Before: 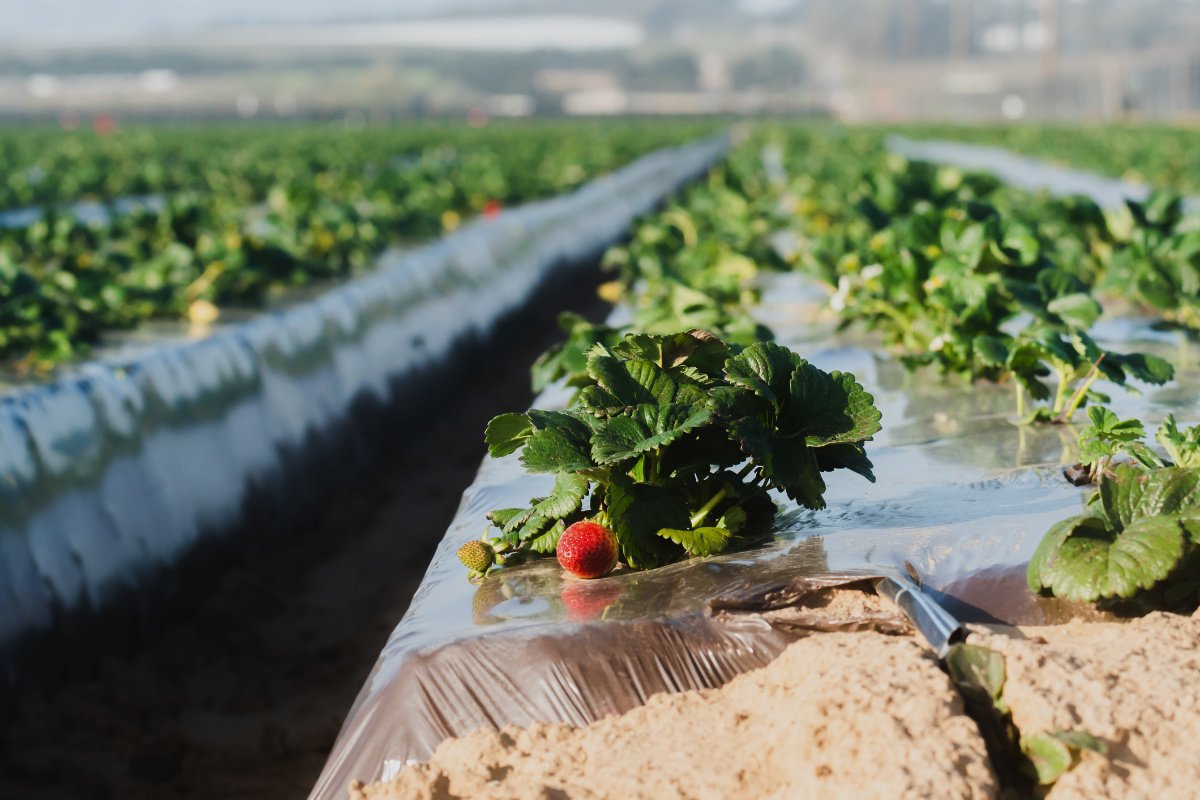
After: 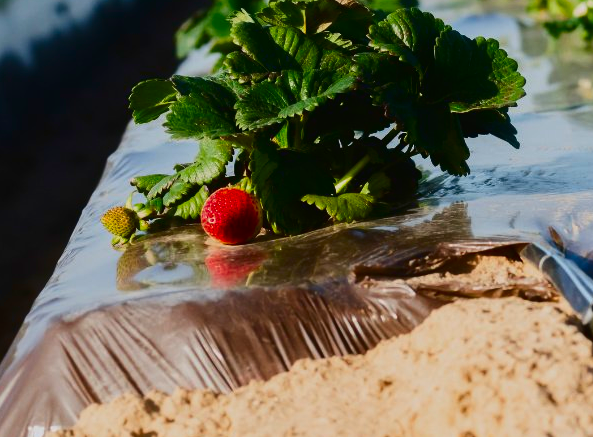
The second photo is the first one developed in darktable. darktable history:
contrast brightness saturation: contrast 0.22, brightness -0.19, saturation 0.24
crop: left 29.672%, top 41.786%, right 20.851%, bottom 3.487%
lowpass: radius 0.1, contrast 0.85, saturation 1.1, unbound 0
